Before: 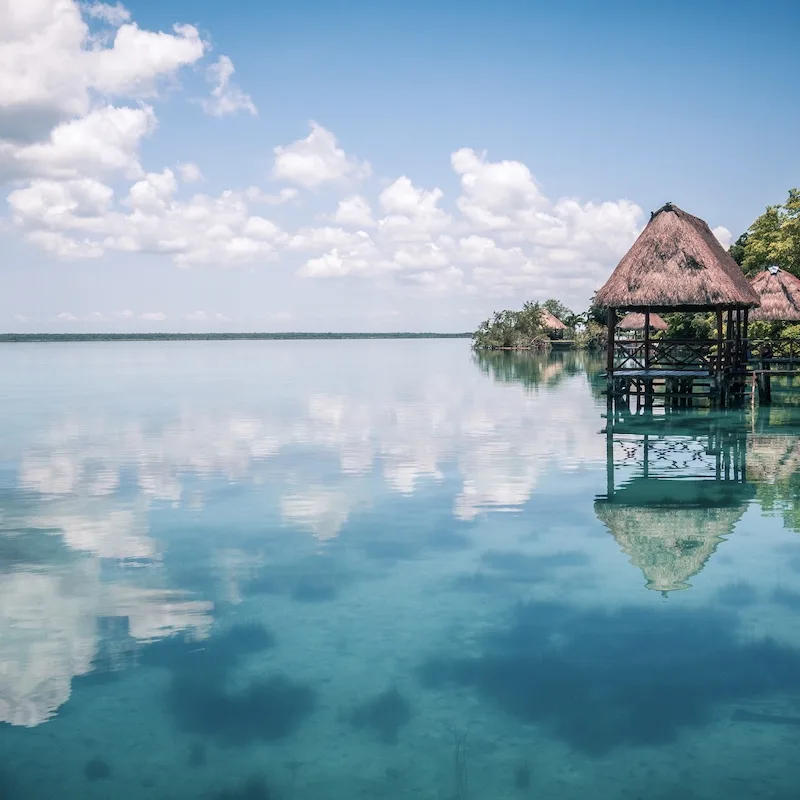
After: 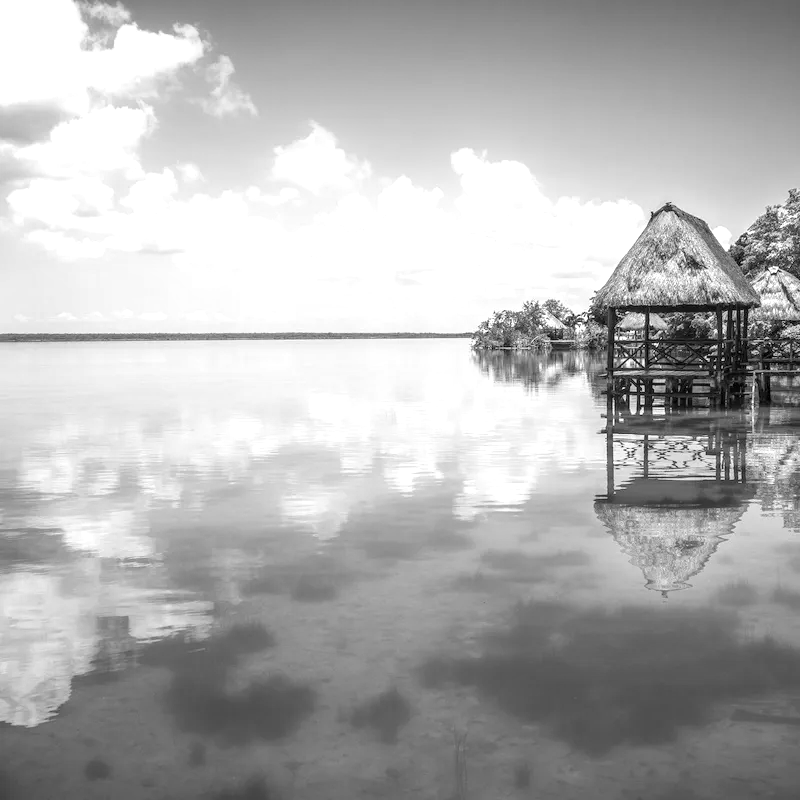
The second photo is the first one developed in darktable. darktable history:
monochrome: a 26.22, b 42.67, size 0.8
exposure: black level correction 0, exposure 0.953 EV, compensate exposure bias true, compensate highlight preservation false
local contrast: on, module defaults
